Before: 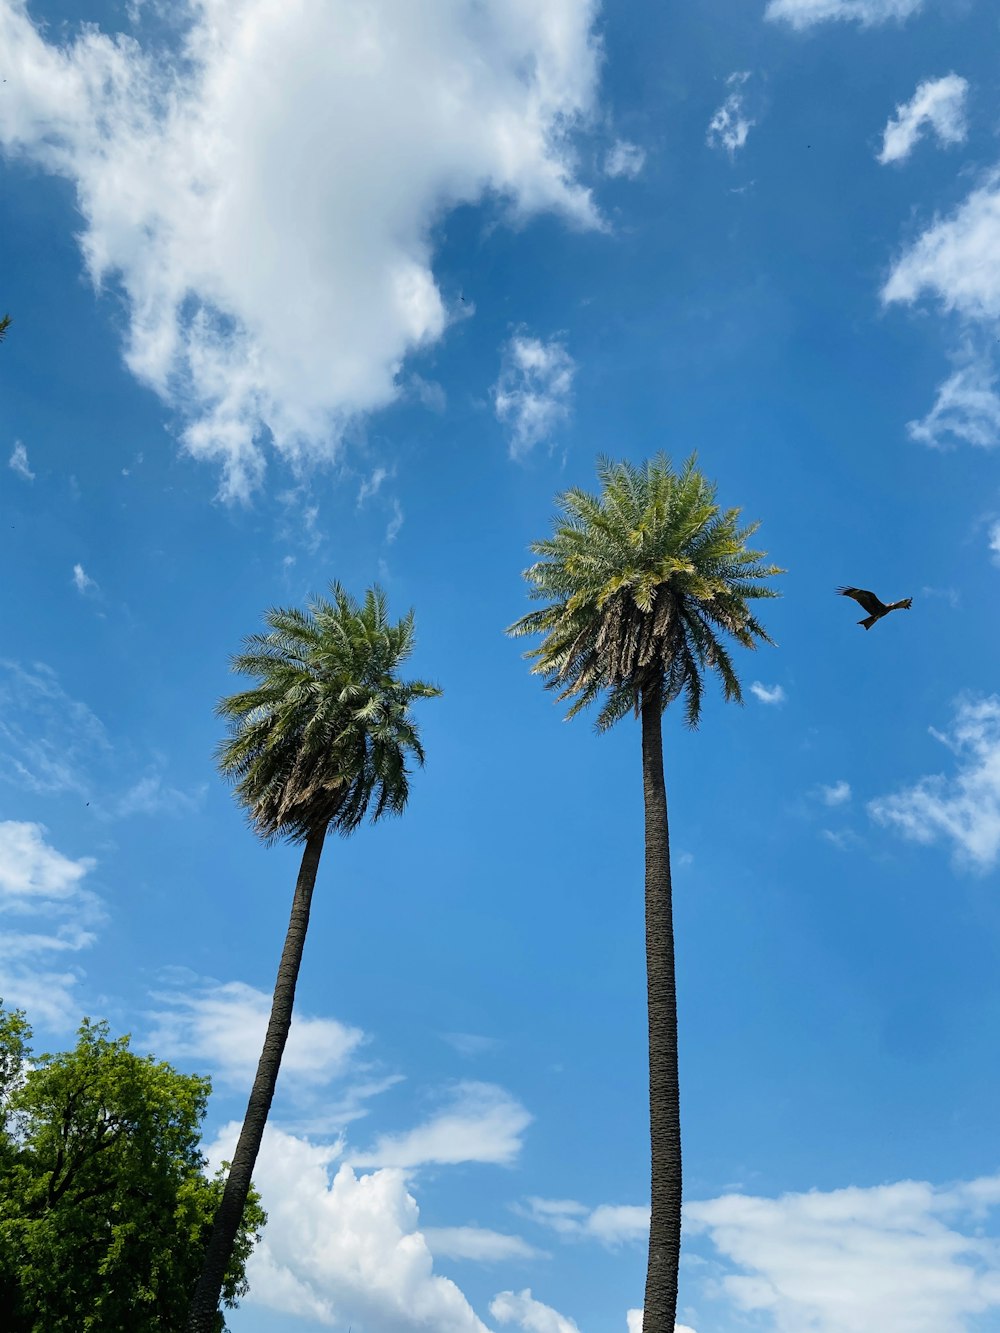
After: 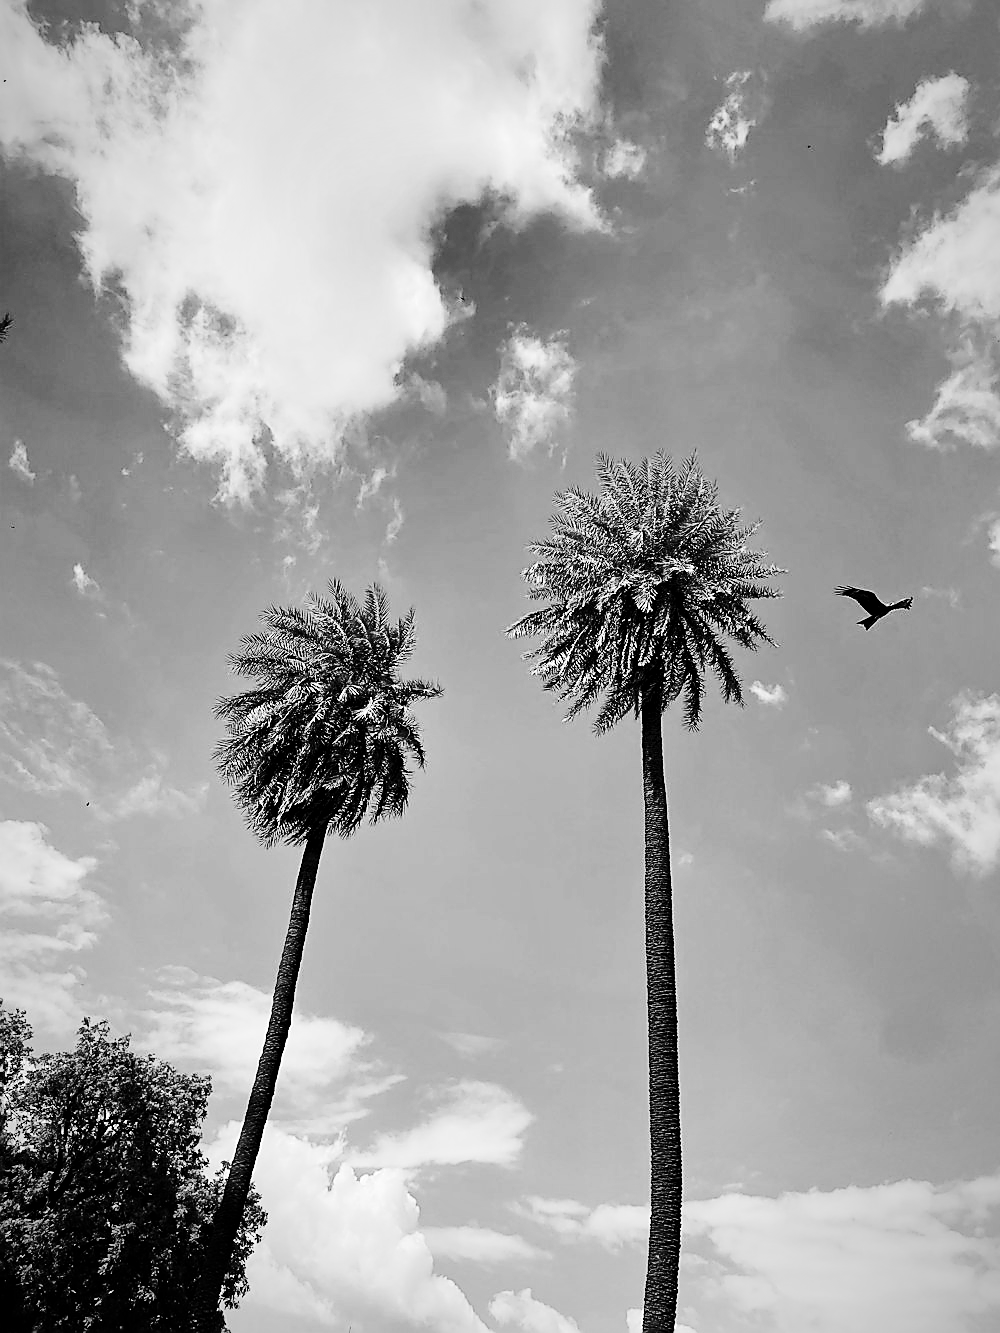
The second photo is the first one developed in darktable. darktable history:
contrast equalizer: y [[0.524, 0.538, 0.547, 0.548, 0.538, 0.524], [0.5 ×6], [0.5 ×6], [0 ×6], [0 ×6]]
sharpen: radius 1.4, amount 1.25, threshold 0.7
monochrome: on, module defaults
color correction: highlights a* 10.12, highlights b* 39.04, shadows a* 14.62, shadows b* 3.37
vignetting: fall-off radius 70%, automatic ratio true
tone curve: curves: ch0 [(0, 0) (0.179, 0.073) (0.265, 0.147) (0.463, 0.553) (0.51, 0.635) (0.716, 0.863) (1, 0.997)], color space Lab, linked channels, preserve colors none
